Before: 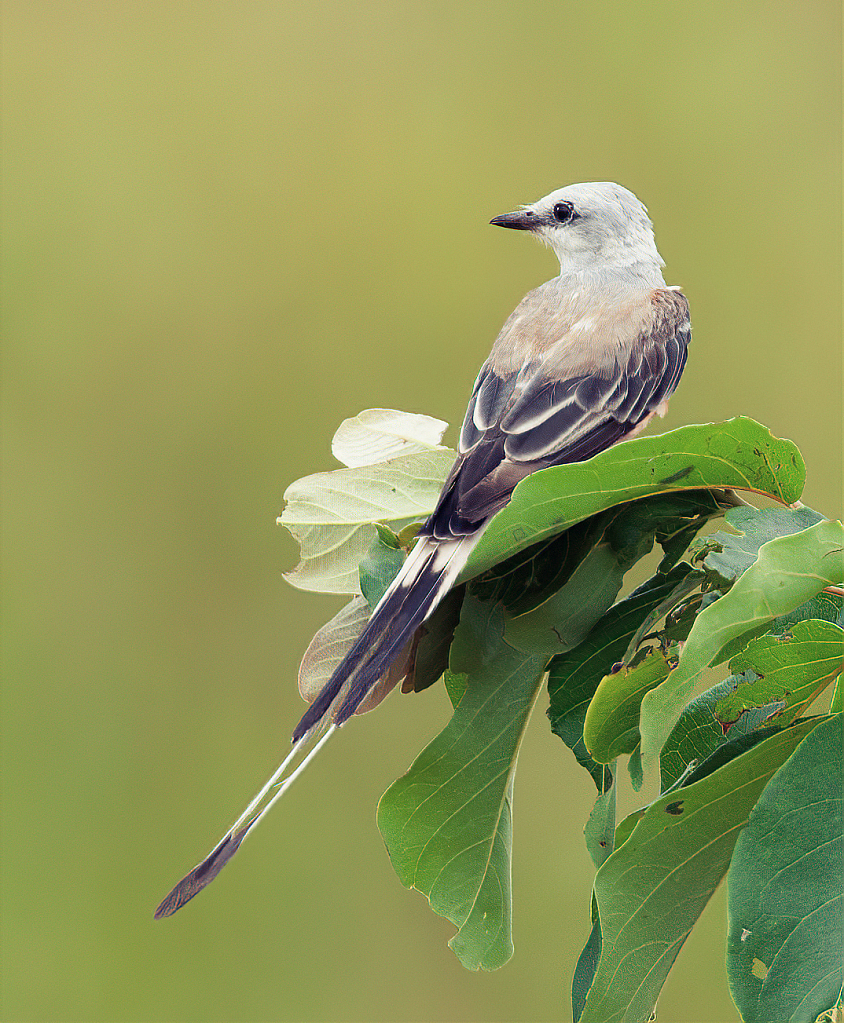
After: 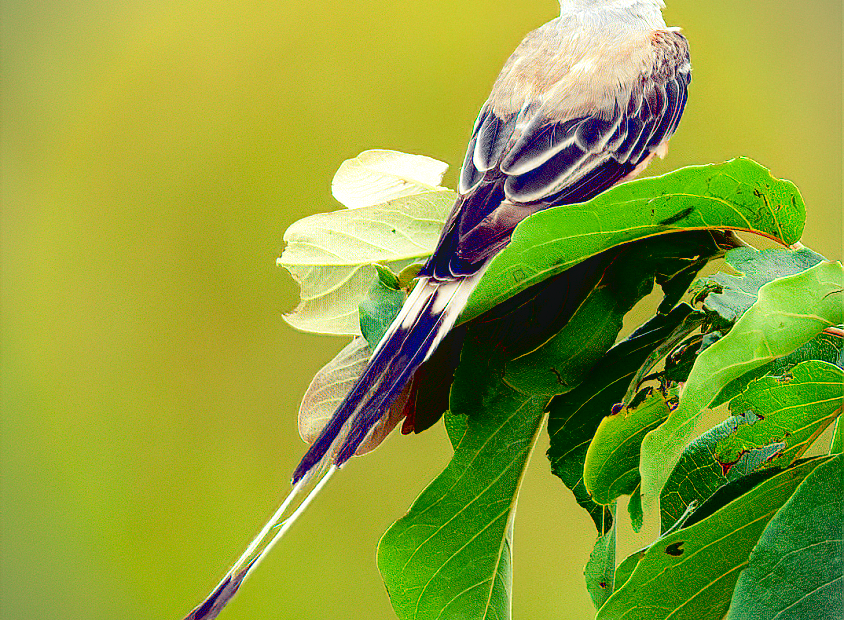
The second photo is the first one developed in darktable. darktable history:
vignetting: fall-off start 91.19%
haze removal: compatibility mode true, adaptive false
crop and rotate: top 25.357%, bottom 13.942%
exposure: black level correction 0.04, exposure 0.5 EV, compensate highlight preservation false
tone curve: curves: ch0 [(0, 0) (0.071, 0.058) (0.266, 0.268) (0.498, 0.542) (0.766, 0.807) (1, 0.983)]; ch1 [(0, 0) (0.346, 0.307) (0.408, 0.387) (0.463, 0.465) (0.482, 0.493) (0.502, 0.499) (0.517, 0.502) (0.55, 0.548) (0.597, 0.61) (0.651, 0.698) (1, 1)]; ch2 [(0, 0) (0.346, 0.34) (0.434, 0.46) (0.485, 0.494) (0.5, 0.498) (0.517, 0.506) (0.526, 0.539) (0.583, 0.603) (0.625, 0.659) (1, 1)], color space Lab, independent channels, preserve colors none
local contrast: detail 110%
